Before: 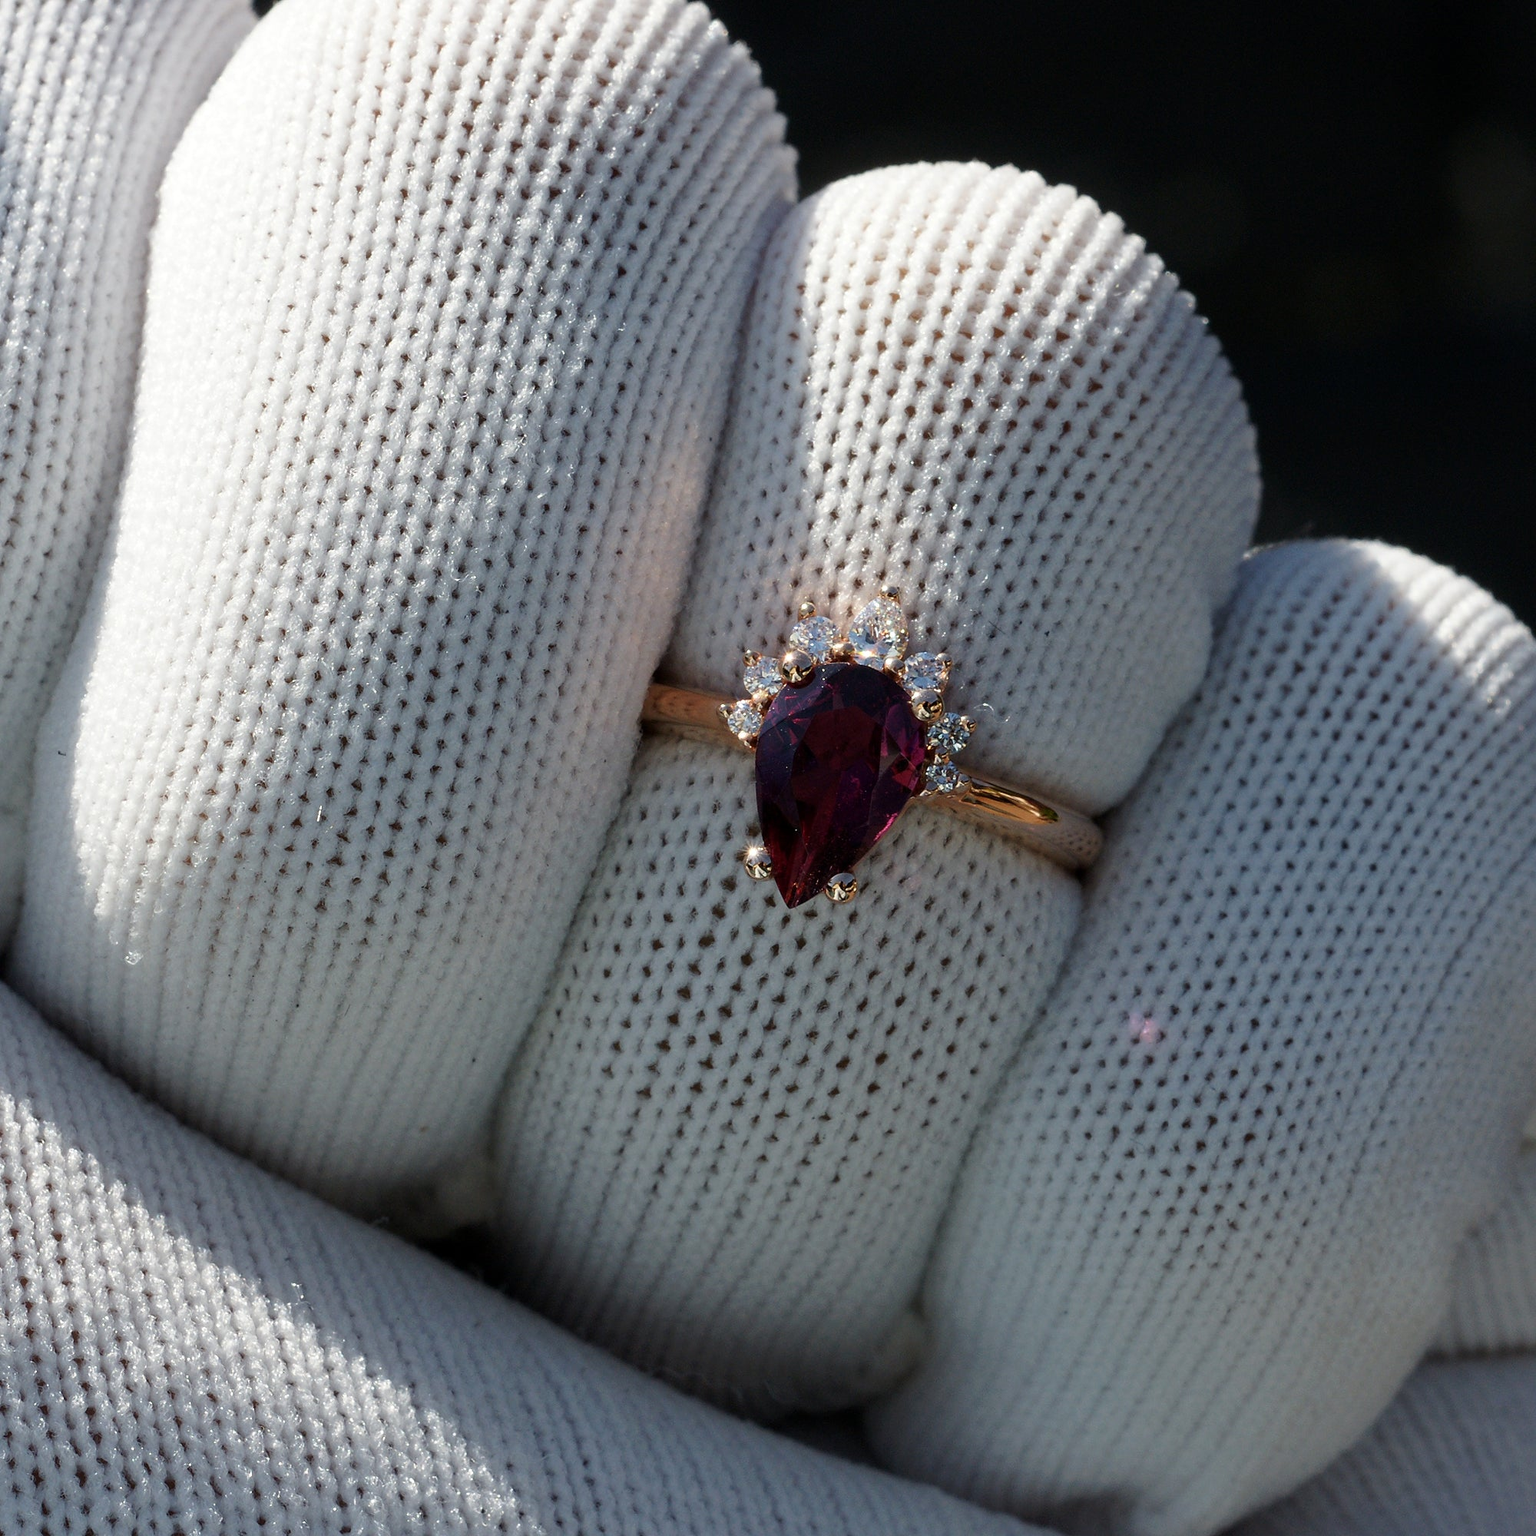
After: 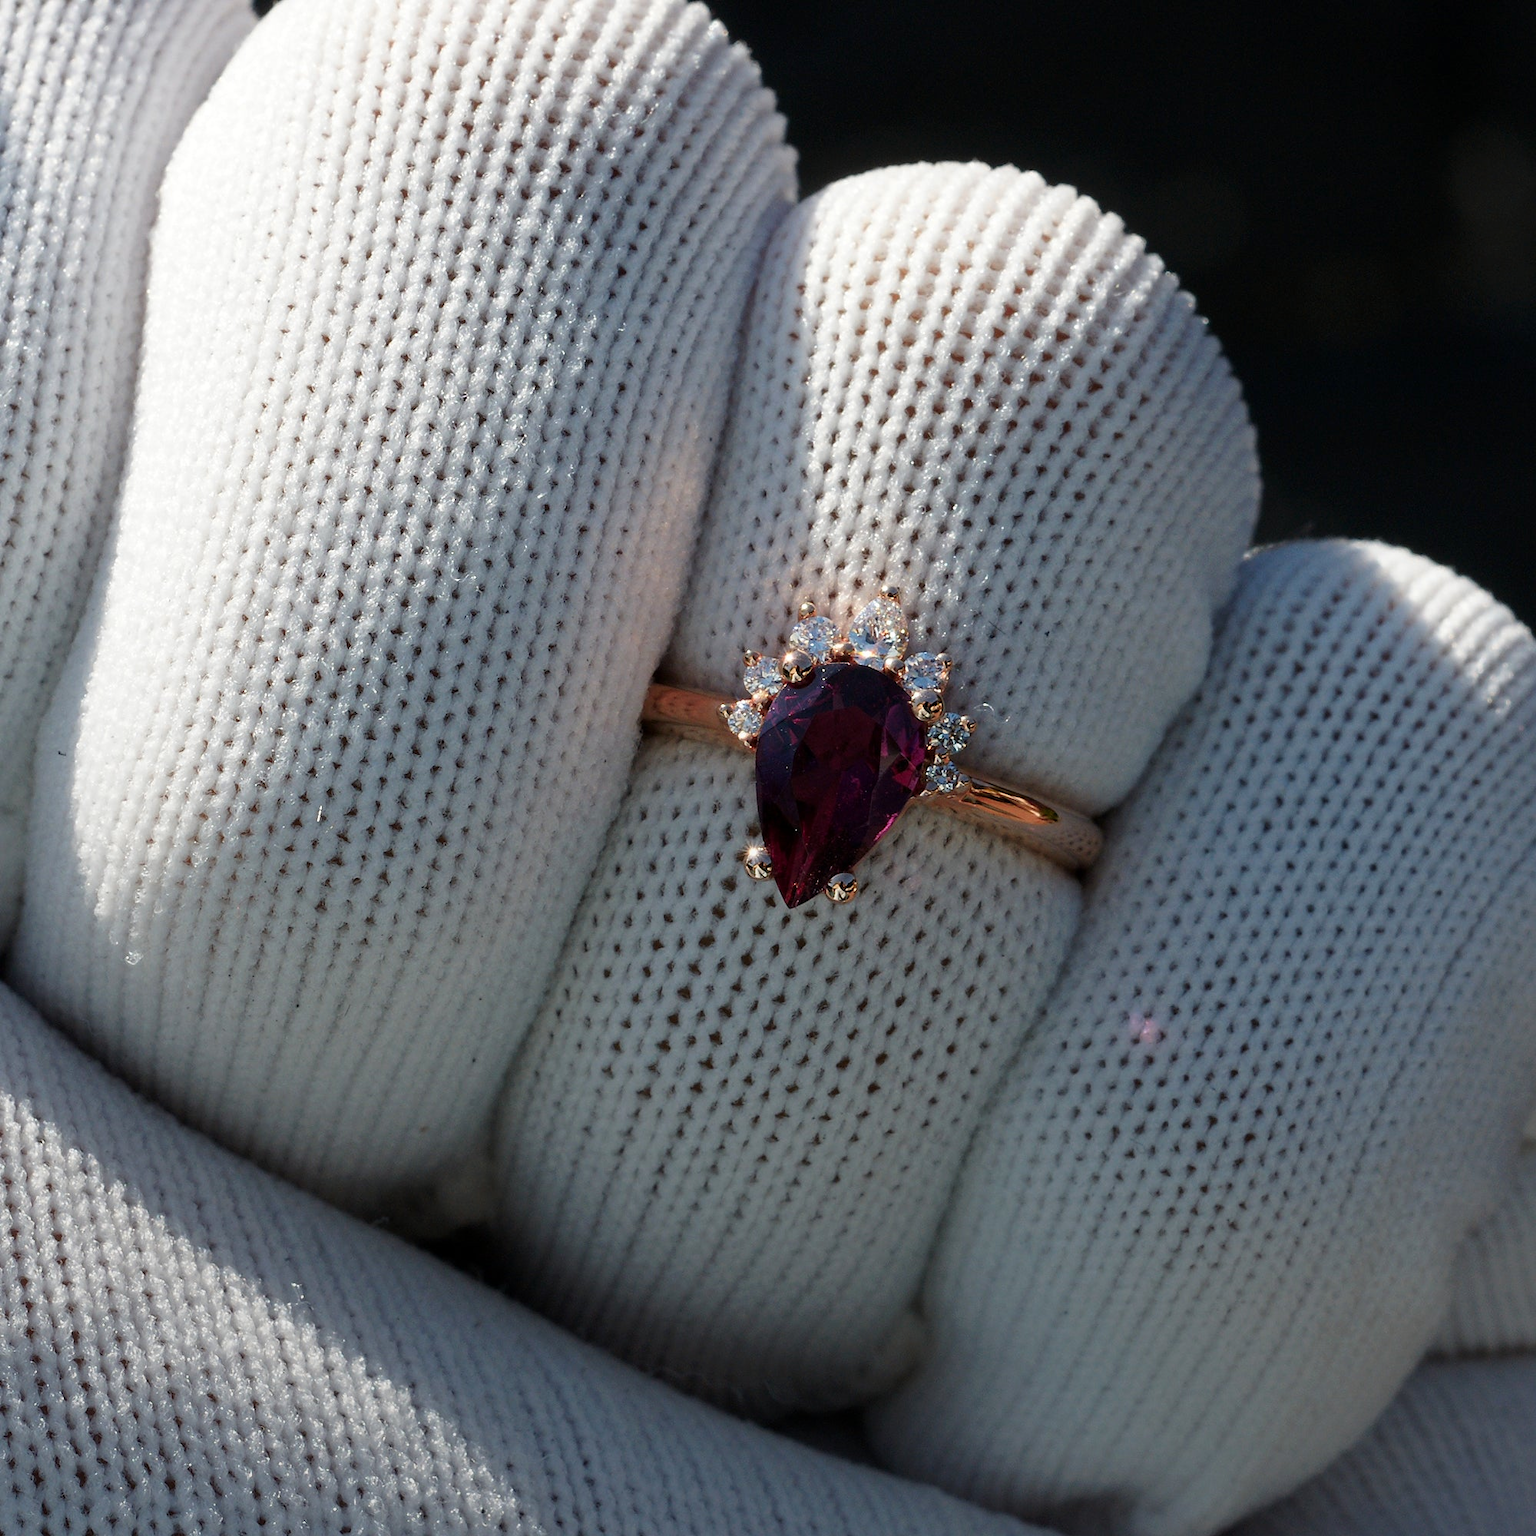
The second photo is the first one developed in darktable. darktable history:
color zones: curves: ch1 [(0.263, 0.53) (0.376, 0.287) (0.487, 0.512) (0.748, 0.547) (1, 0.513)]; ch2 [(0.262, 0.45) (0.751, 0.477)], mix 31.98%
graduated density: rotation -180°, offset 24.95
